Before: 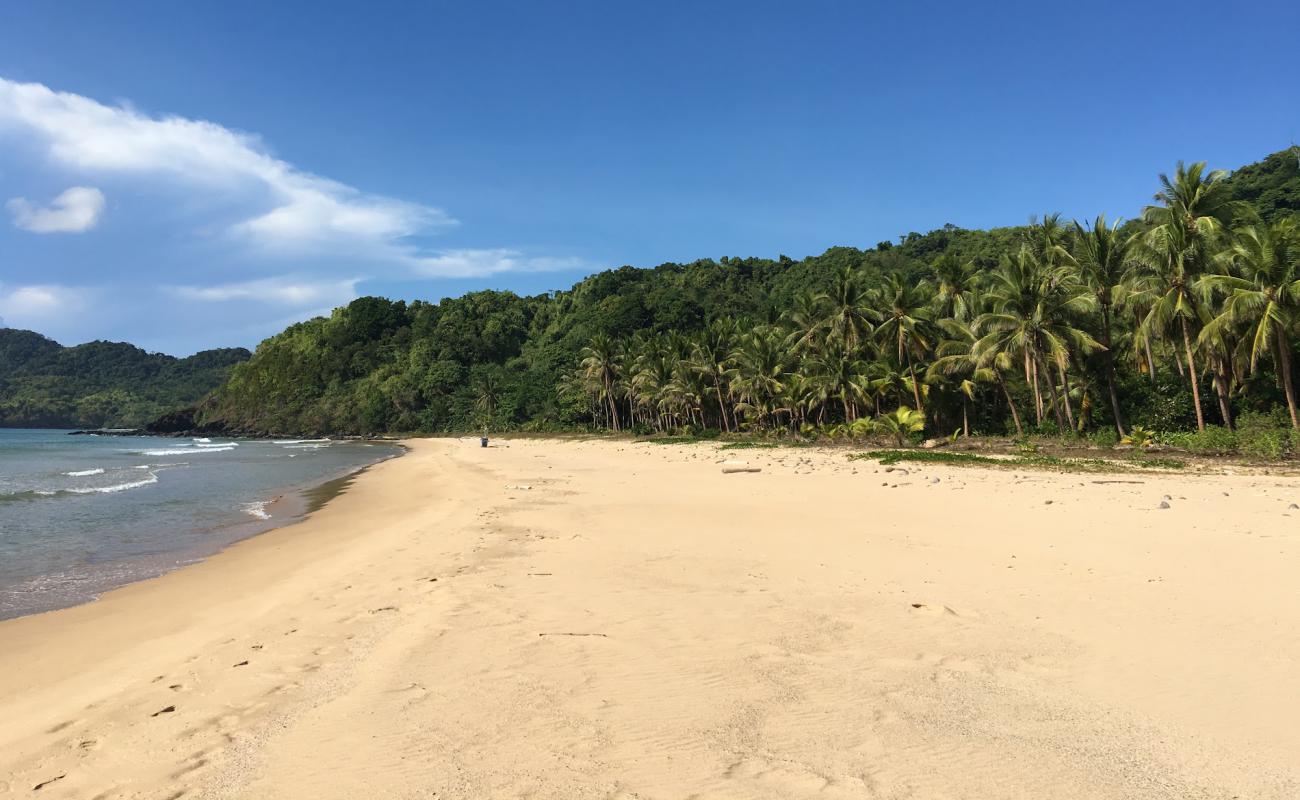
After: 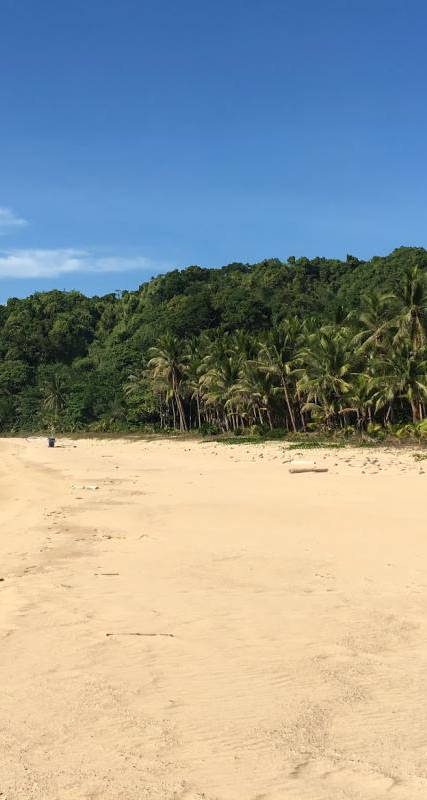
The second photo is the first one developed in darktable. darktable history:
crop: left 33.355%, right 33.74%
tone equalizer: mask exposure compensation -0.498 EV
